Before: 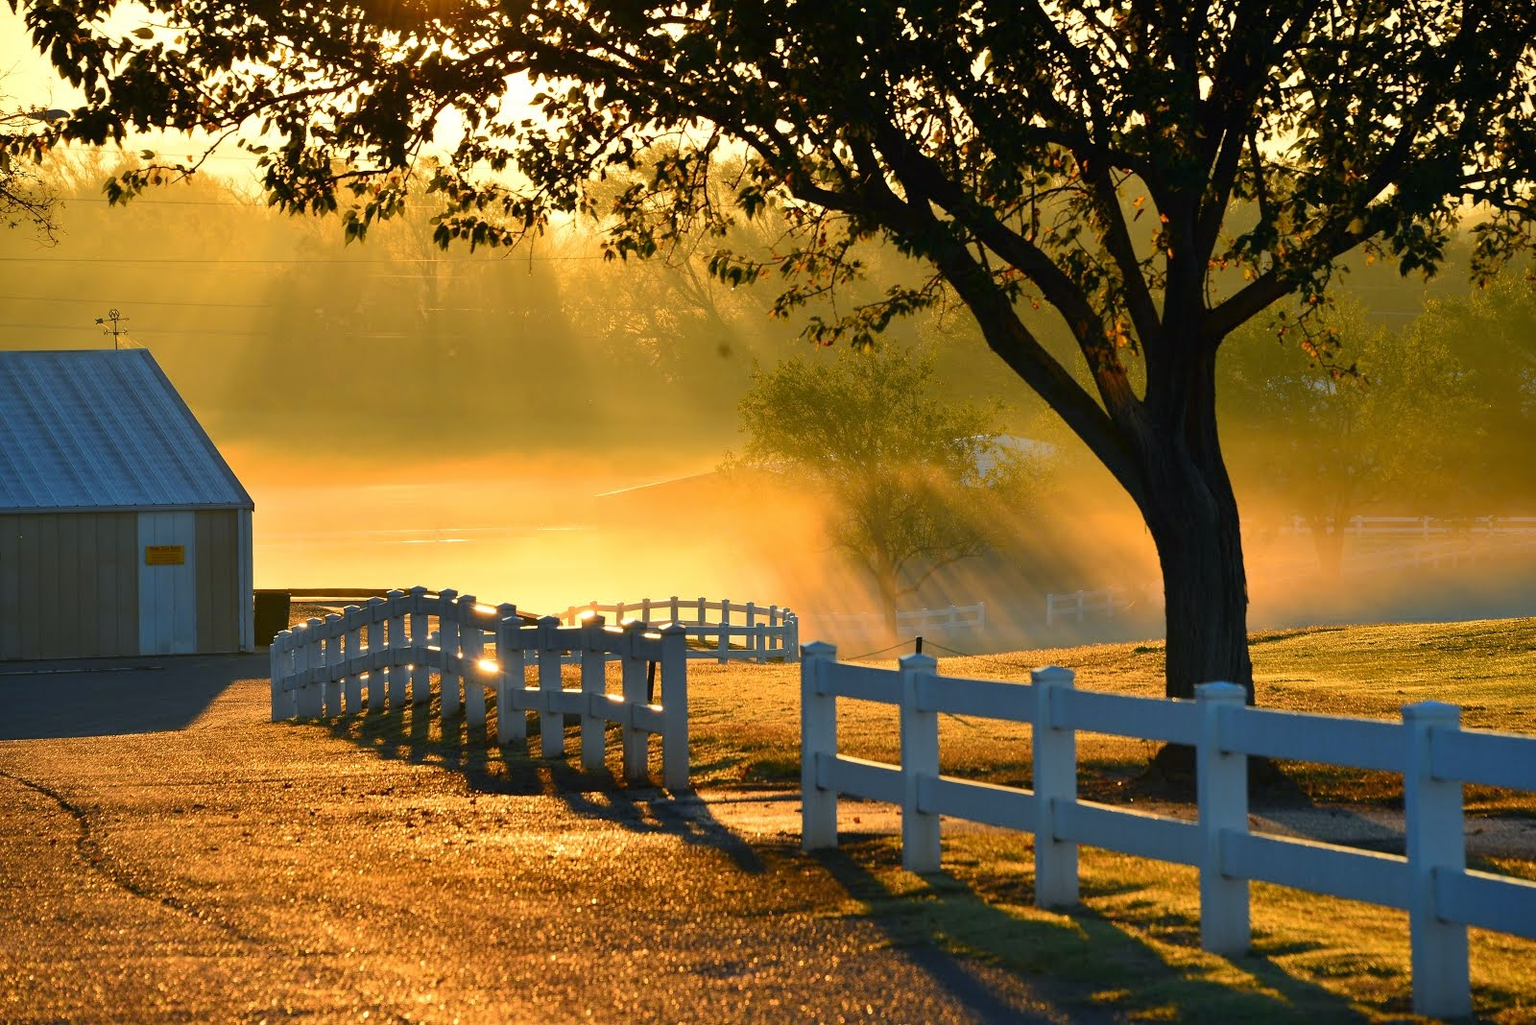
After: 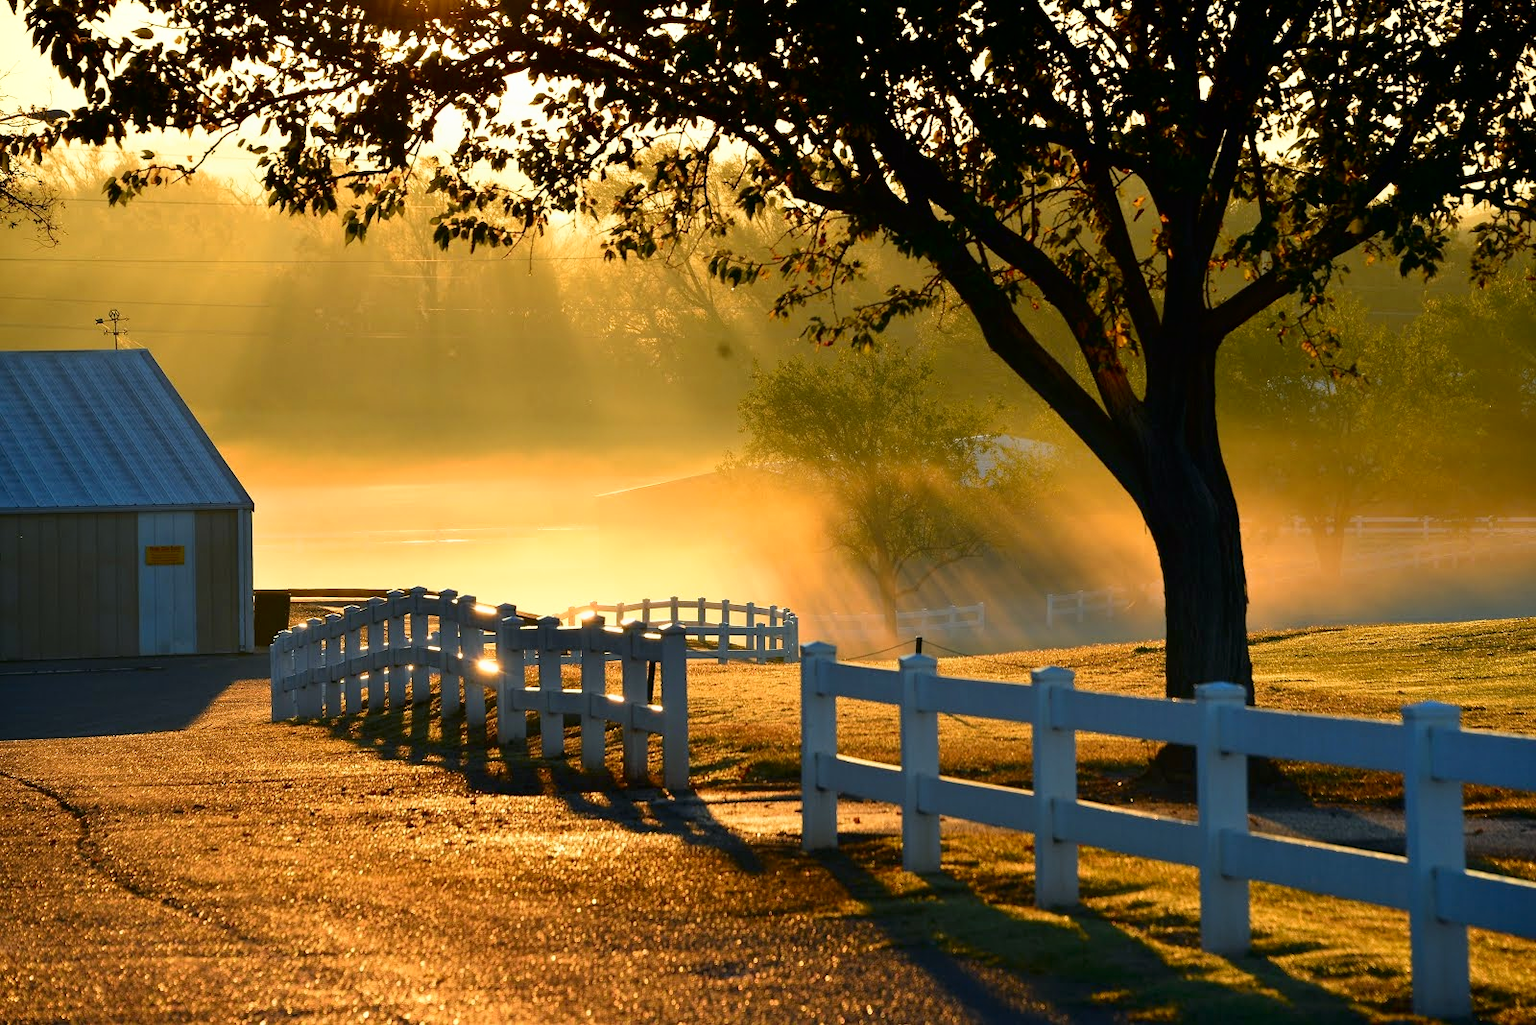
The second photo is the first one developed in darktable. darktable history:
shadows and highlights: shadows -63.78, white point adjustment -5.22, highlights 60.66
